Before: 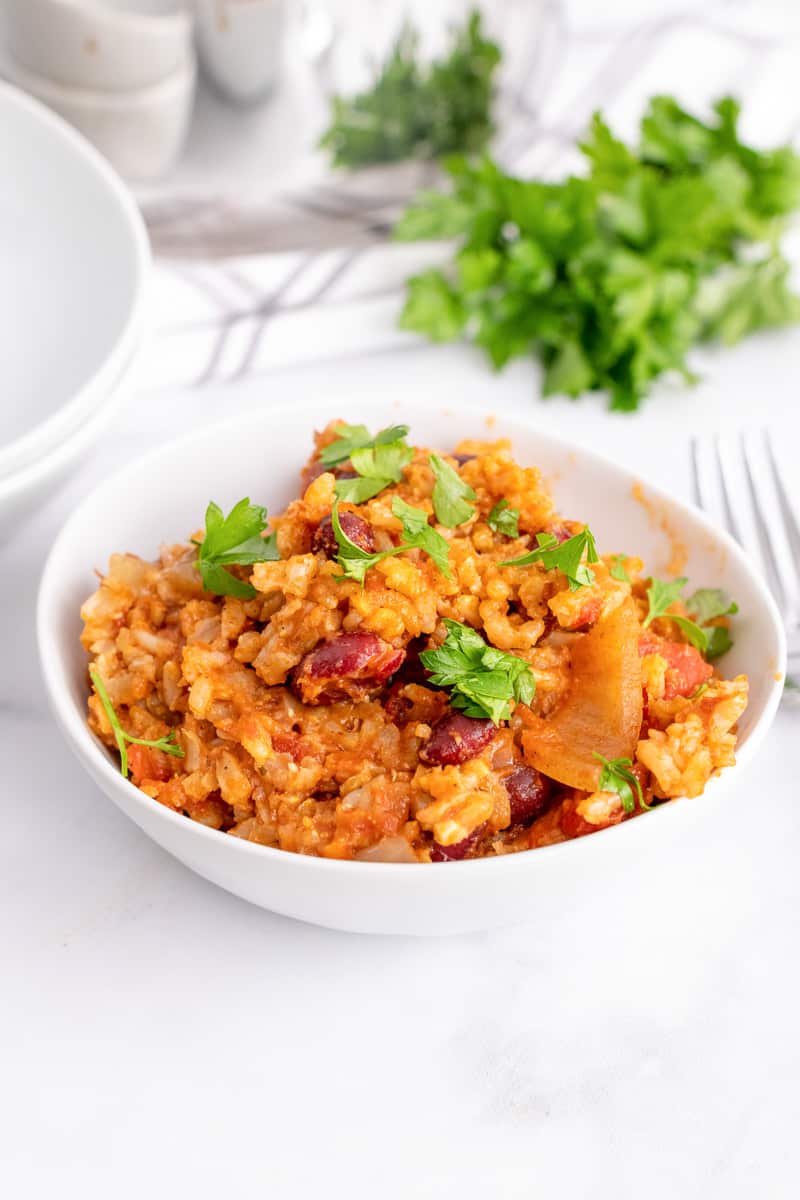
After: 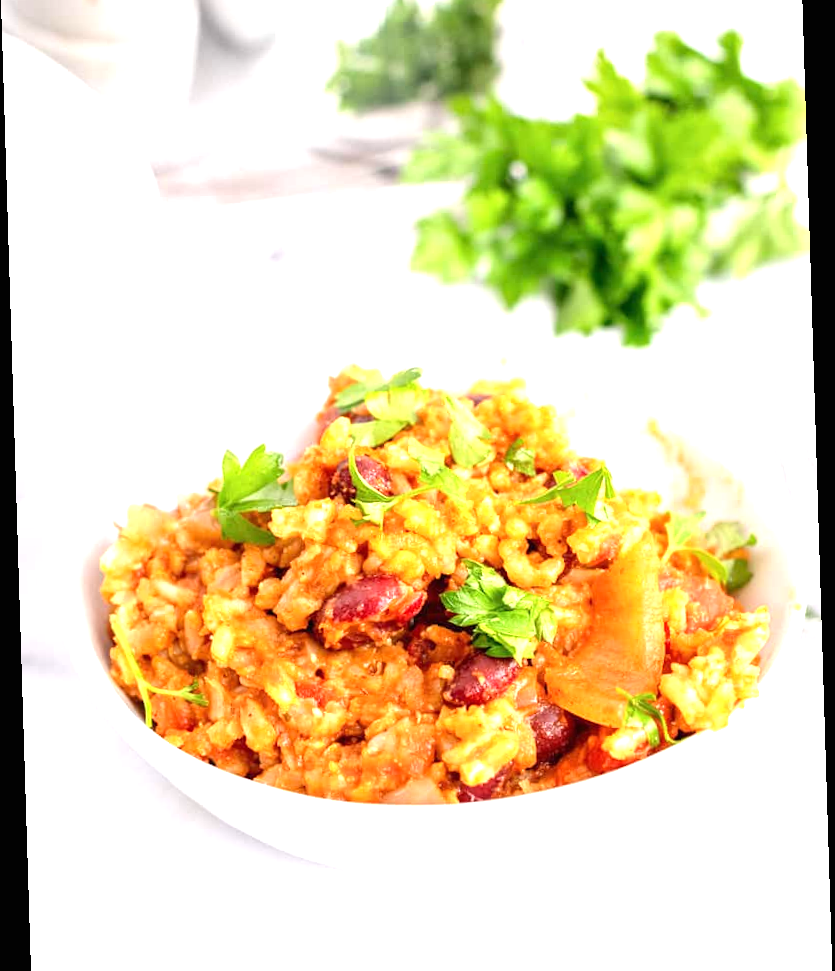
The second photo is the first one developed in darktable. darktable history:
crop and rotate: top 5.667%, bottom 14.937%
exposure: black level correction 0, exposure 1 EV, compensate exposure bias true, compensate highlight preservation false
rotate and perspective: rotation -1.77°, lens shift (horizontal) 0.004, automatic cropping off
